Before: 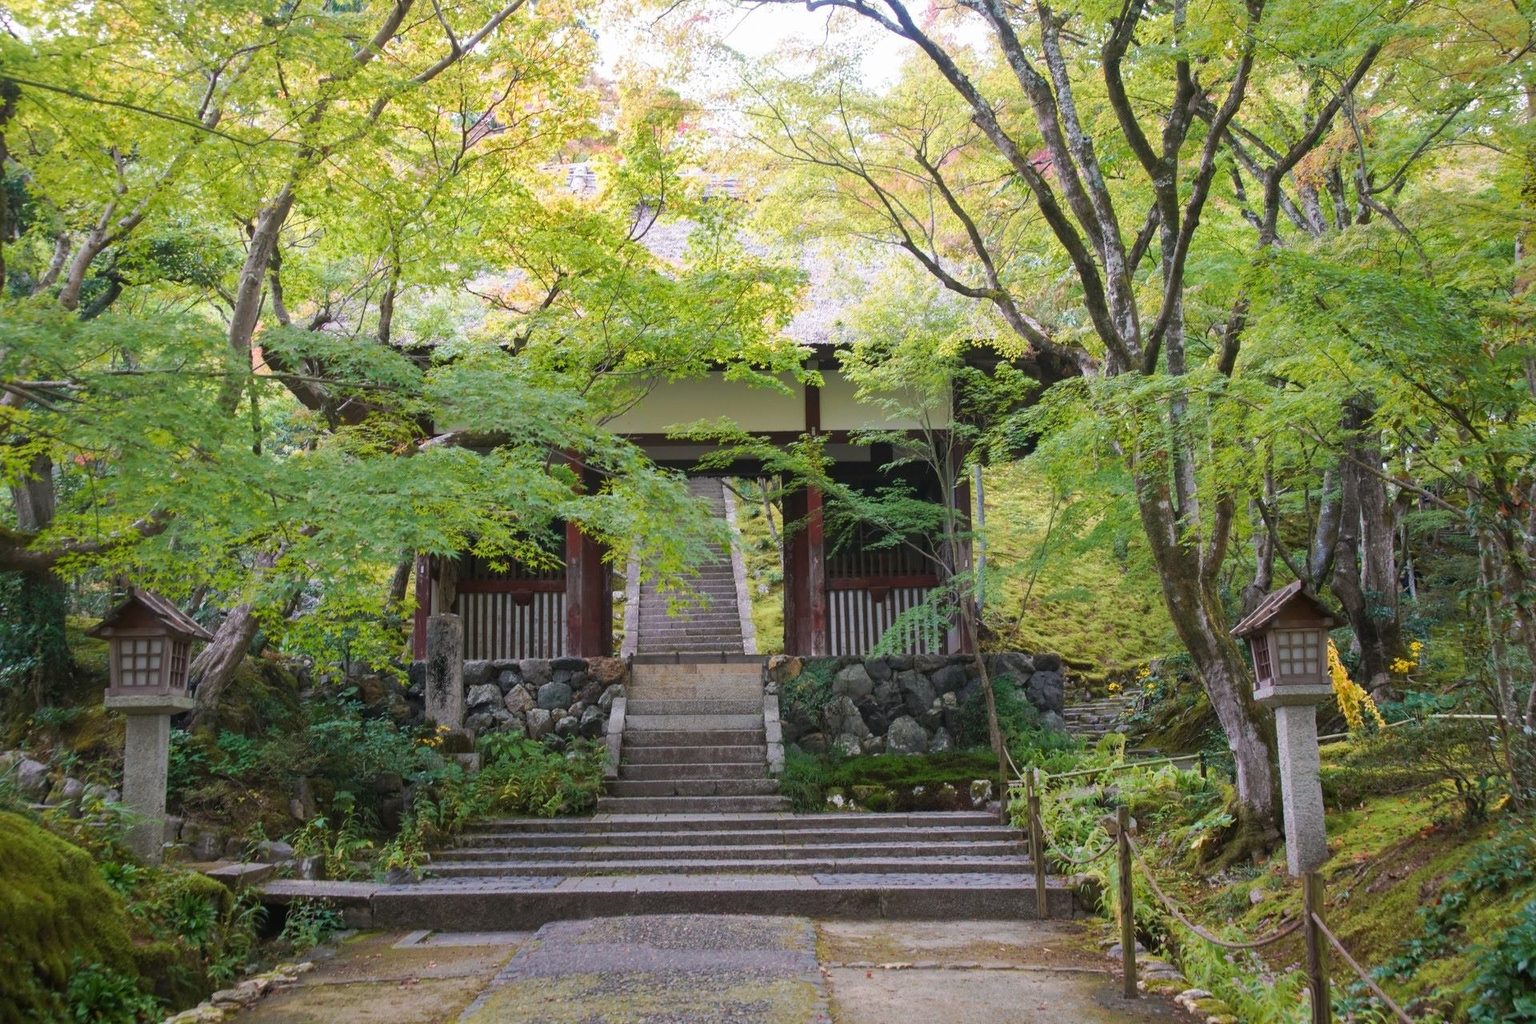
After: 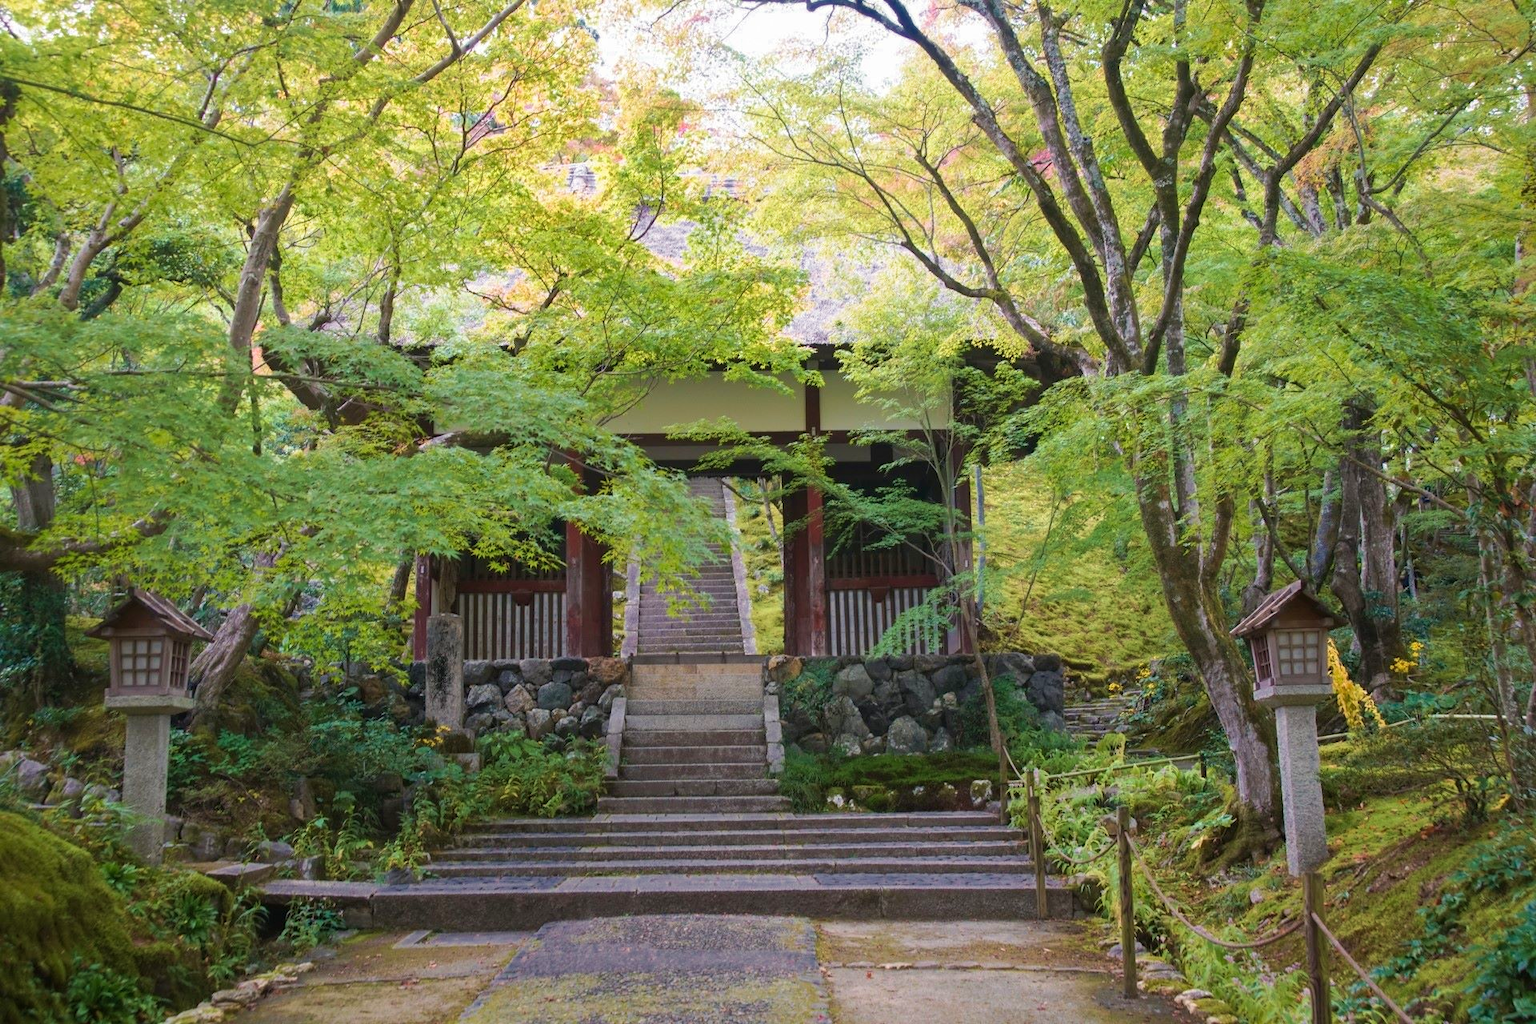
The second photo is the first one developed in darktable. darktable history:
velvia: on, module defaults
color zones: curves: ch0 [(0, 0.497) (0.143, 0.5) (0.286, 0.5) (0.429, 0.483) (0.571, 0.116) (0.714, -0.006) (0.857, 0.28) (1, 0.497)]
